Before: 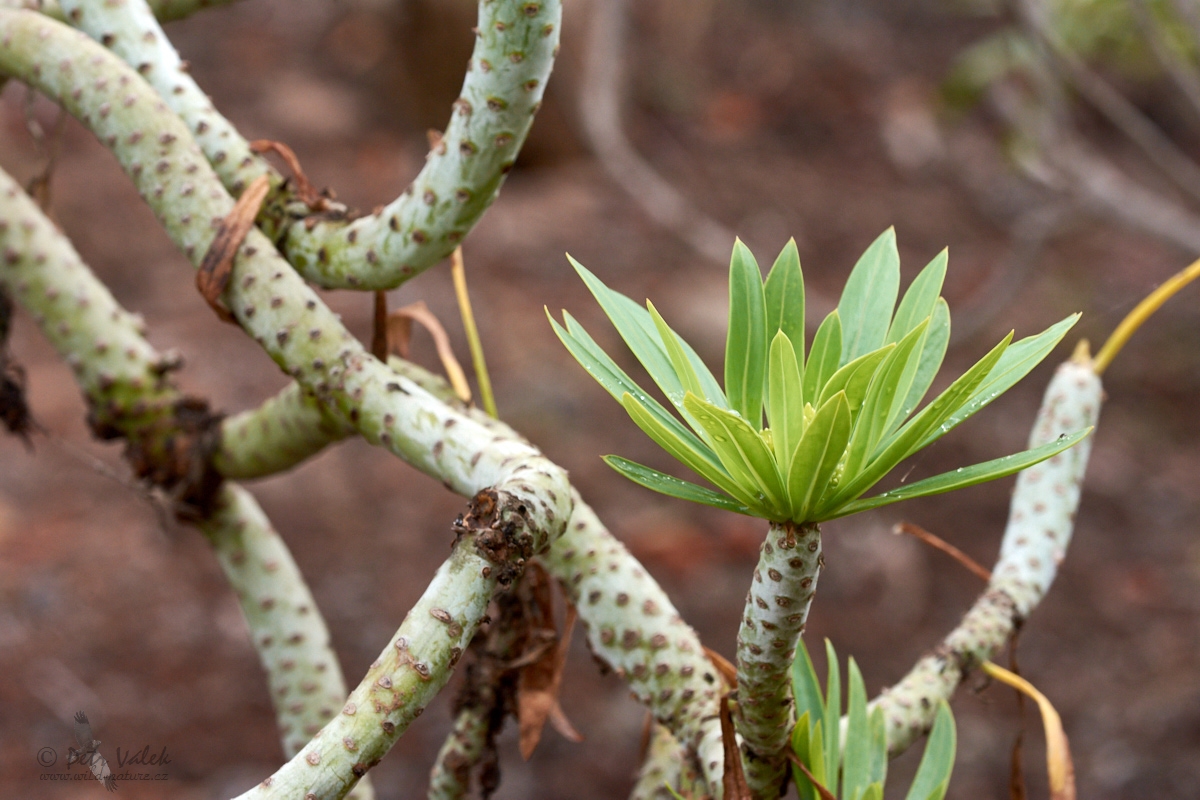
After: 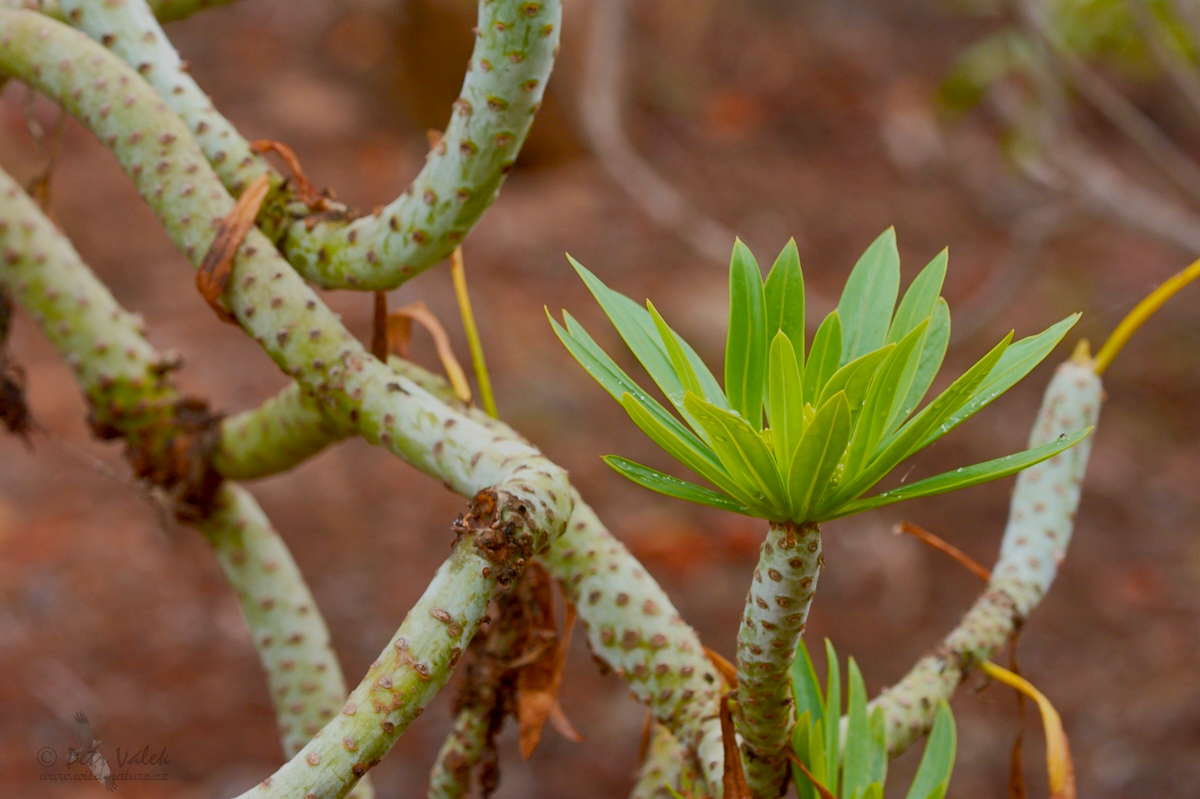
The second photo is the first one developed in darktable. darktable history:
color balance rgb: shadows lift › chroma 0.719%, shadows lift › hue 109.96°, power › chroma 0.68%, power › hue 60°, linear chroma grading › global chroma 14.849%, perceptual saturation grading › global saturation 19.283%, contrast -29.595%
crop: bottom 0.07%
contrast brightness saturation: contrast 0.035, brightness -0.038
